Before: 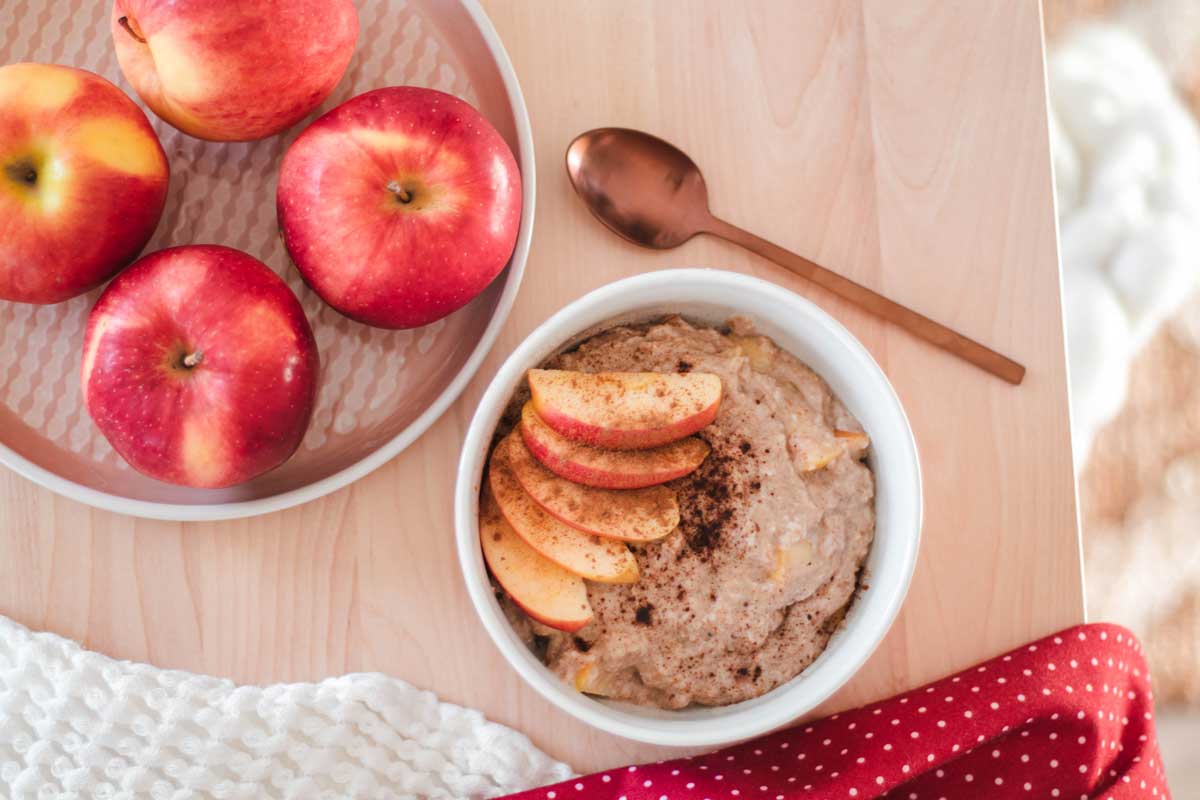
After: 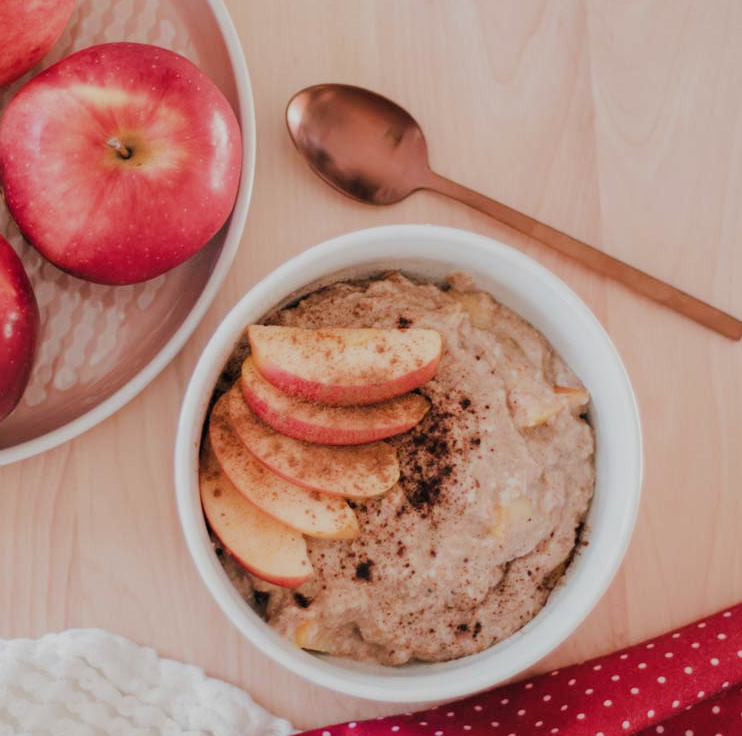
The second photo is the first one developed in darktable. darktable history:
crop and rotate: left 23.413%, top 5.623%, right 14.73%, bottom 2.345%
filmic rgb: black relative exposure -7.65 EV, white relative exposure 4.56 EV, hardness 3.61, add noise in highlights 0.001, preserve chrominance max RGB, color science v3 (2019), use custom middle-gray values true, contrast in highlights soft
